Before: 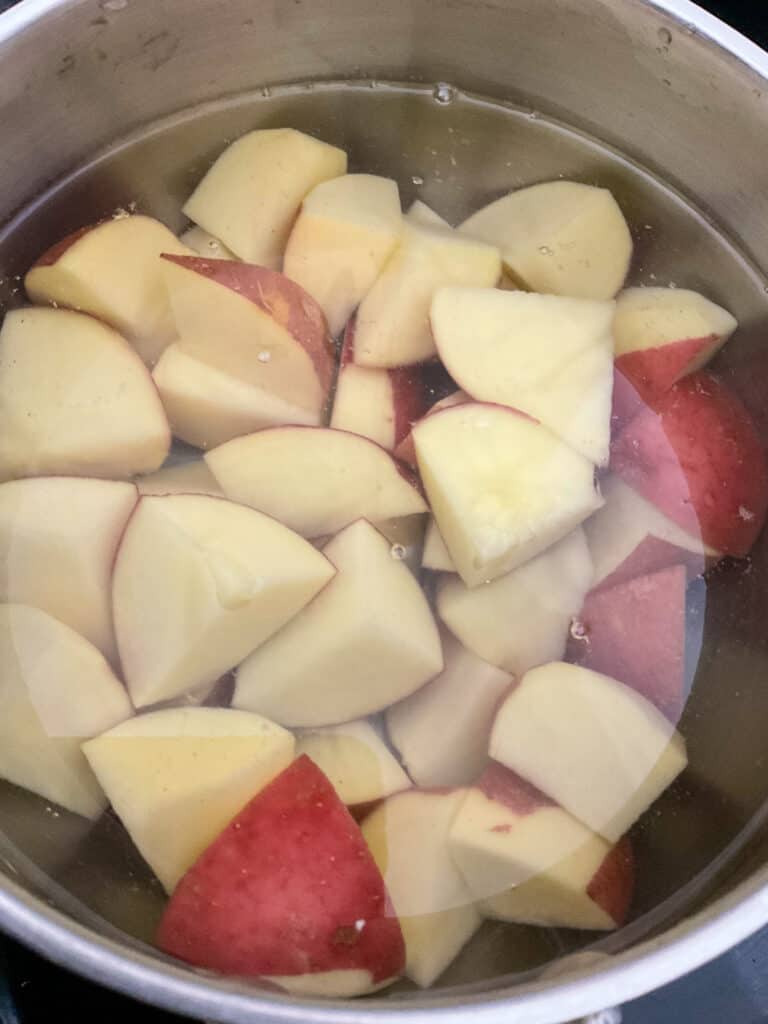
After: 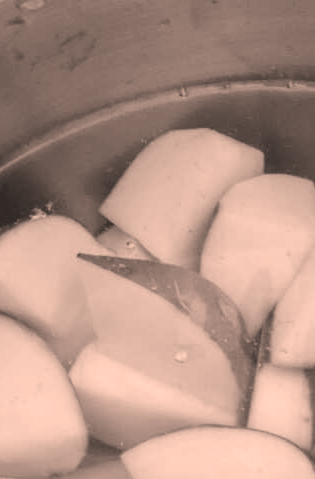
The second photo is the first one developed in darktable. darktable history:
crop and rotate: left 10.935%, top 0.072%, right 47.983%, bottom 53.139%
contrast brightness saturation: saturation -0.985
color correction: highlights a* 17.81, highlights b* 18.35
